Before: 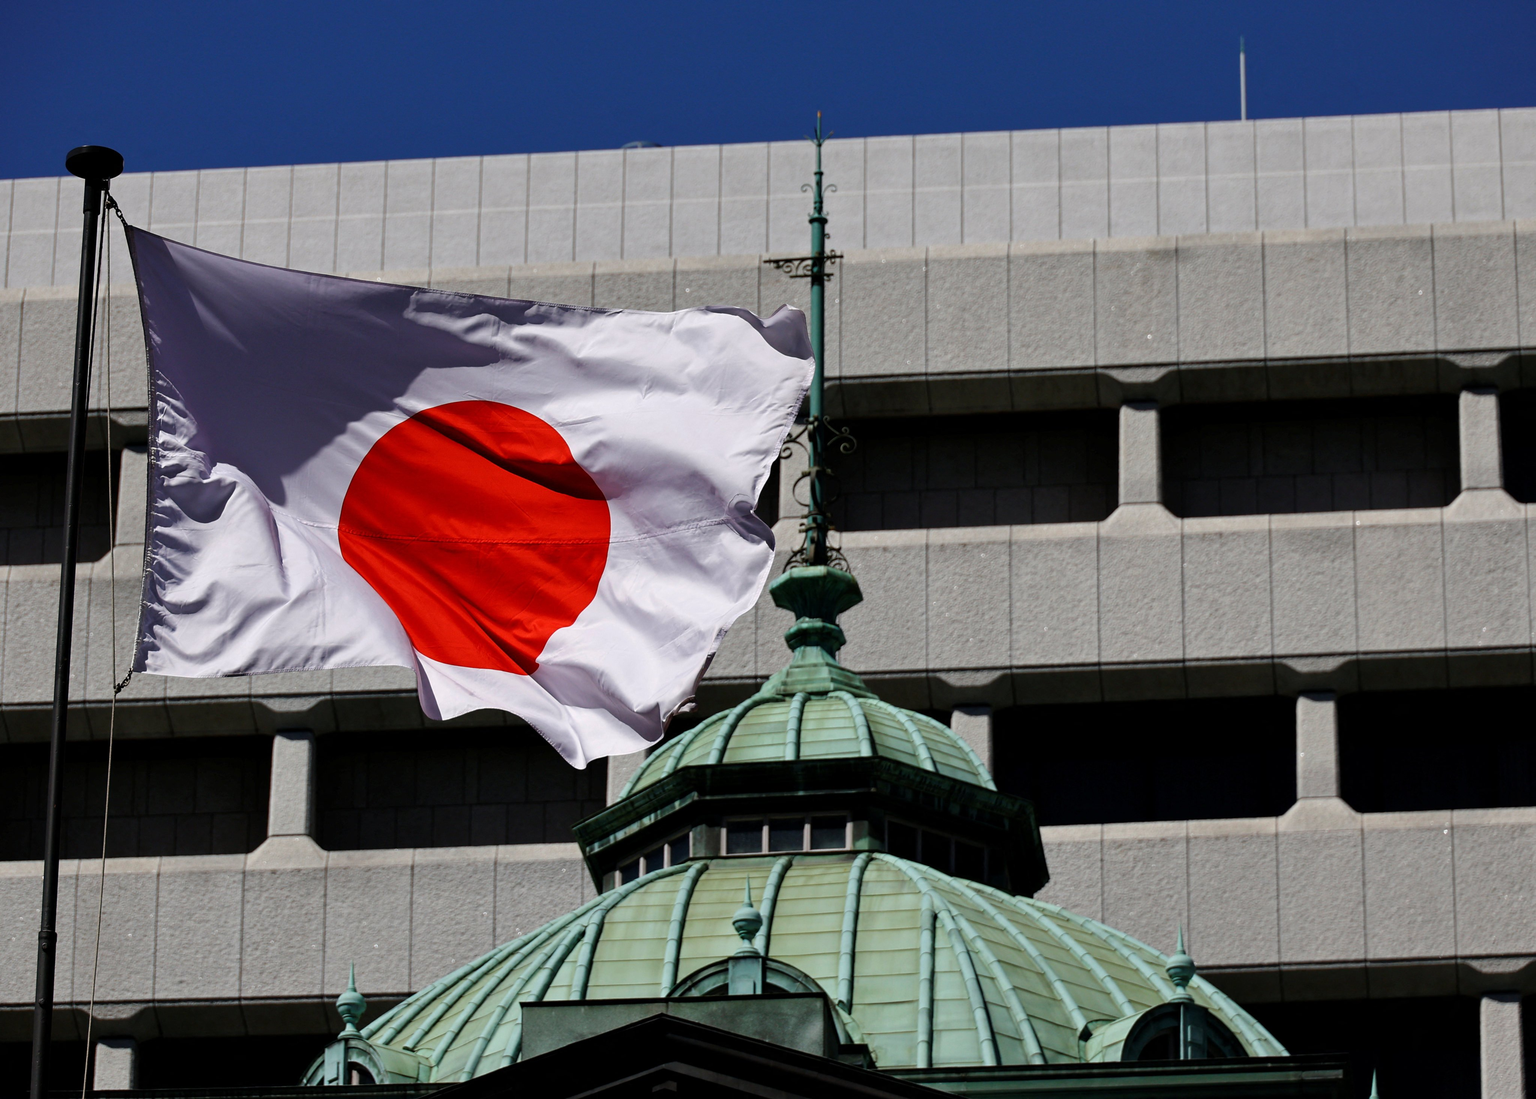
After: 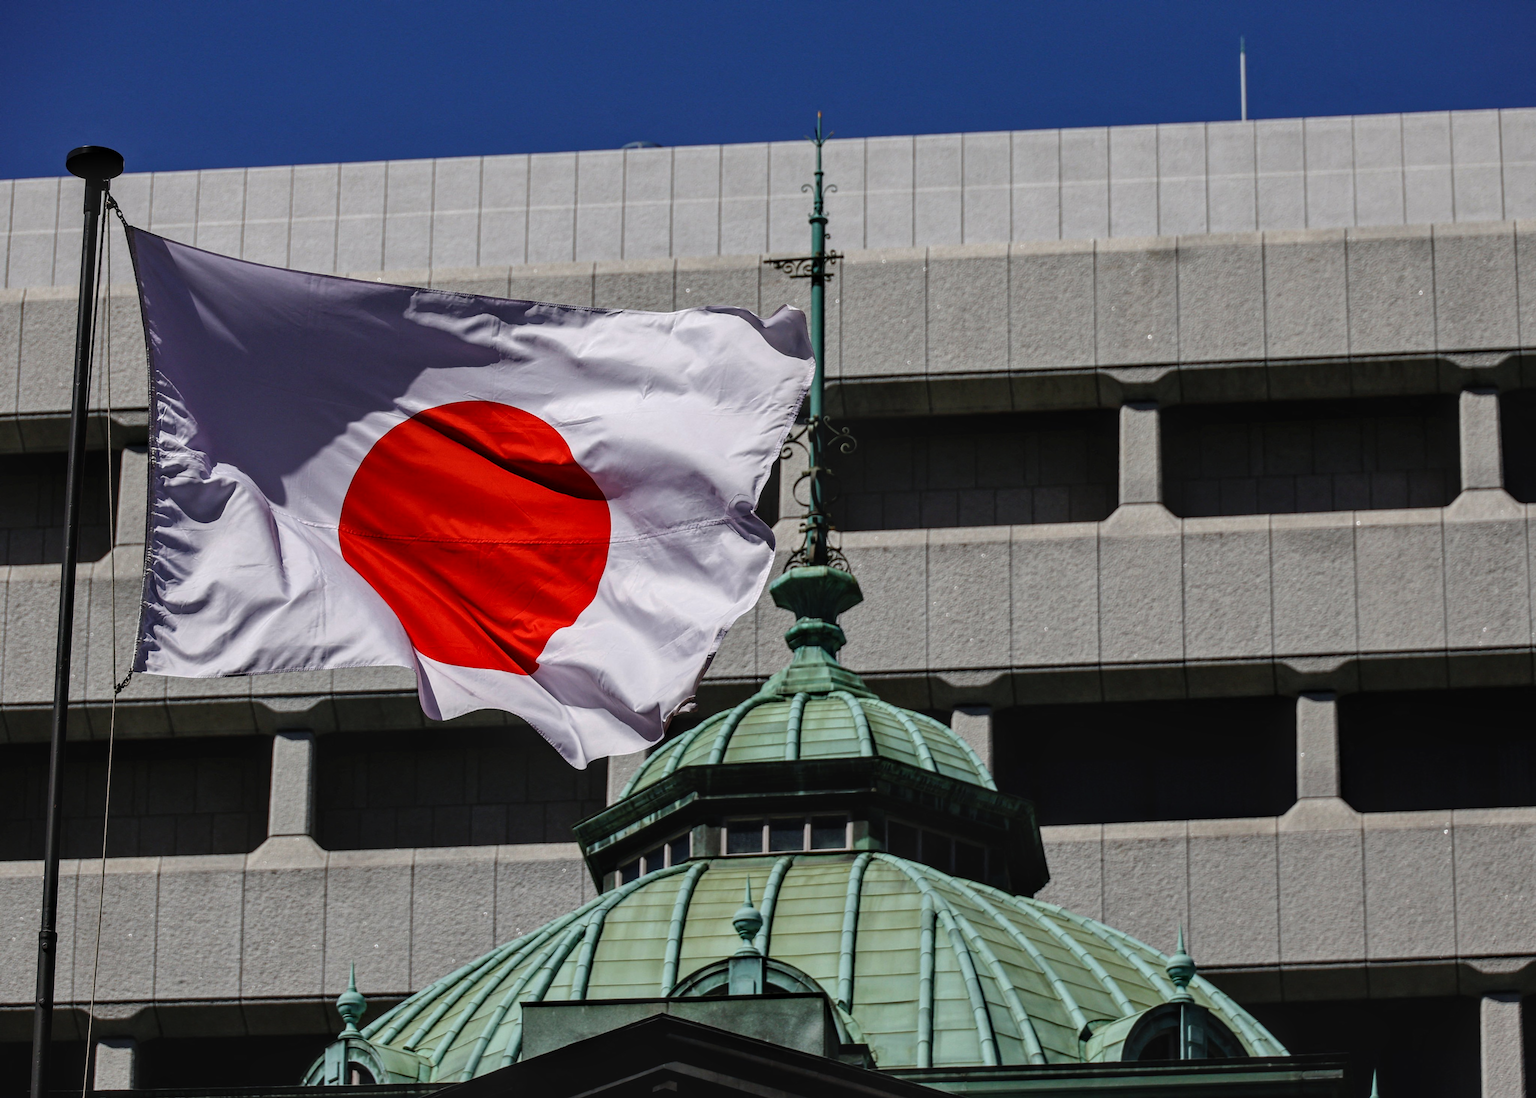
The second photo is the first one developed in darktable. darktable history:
local contrast: highlights 4%, shadows 5%, detail 133%
